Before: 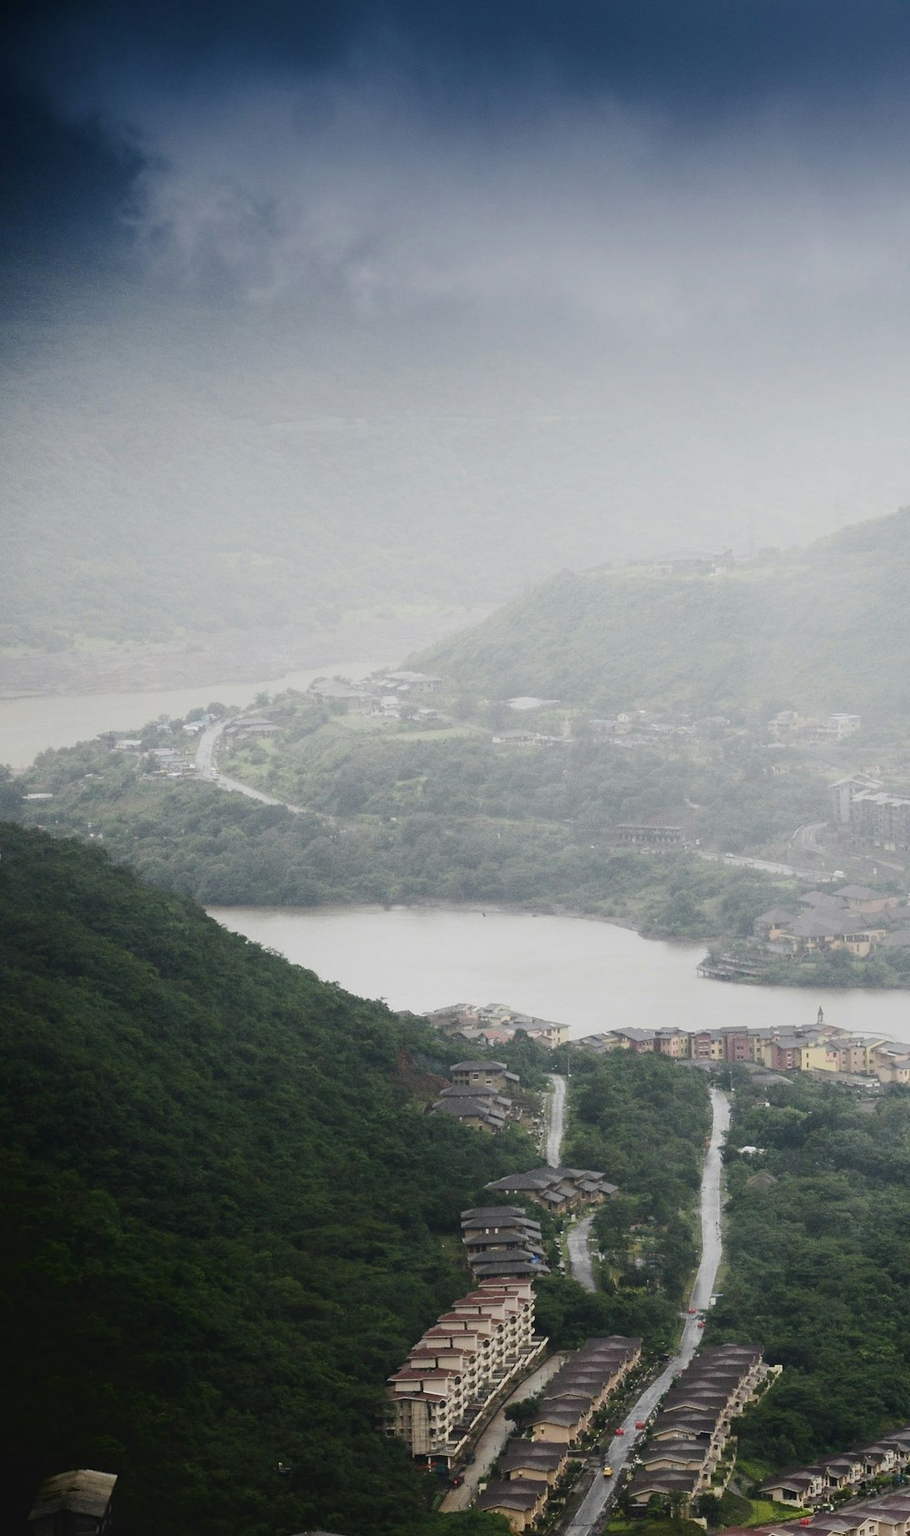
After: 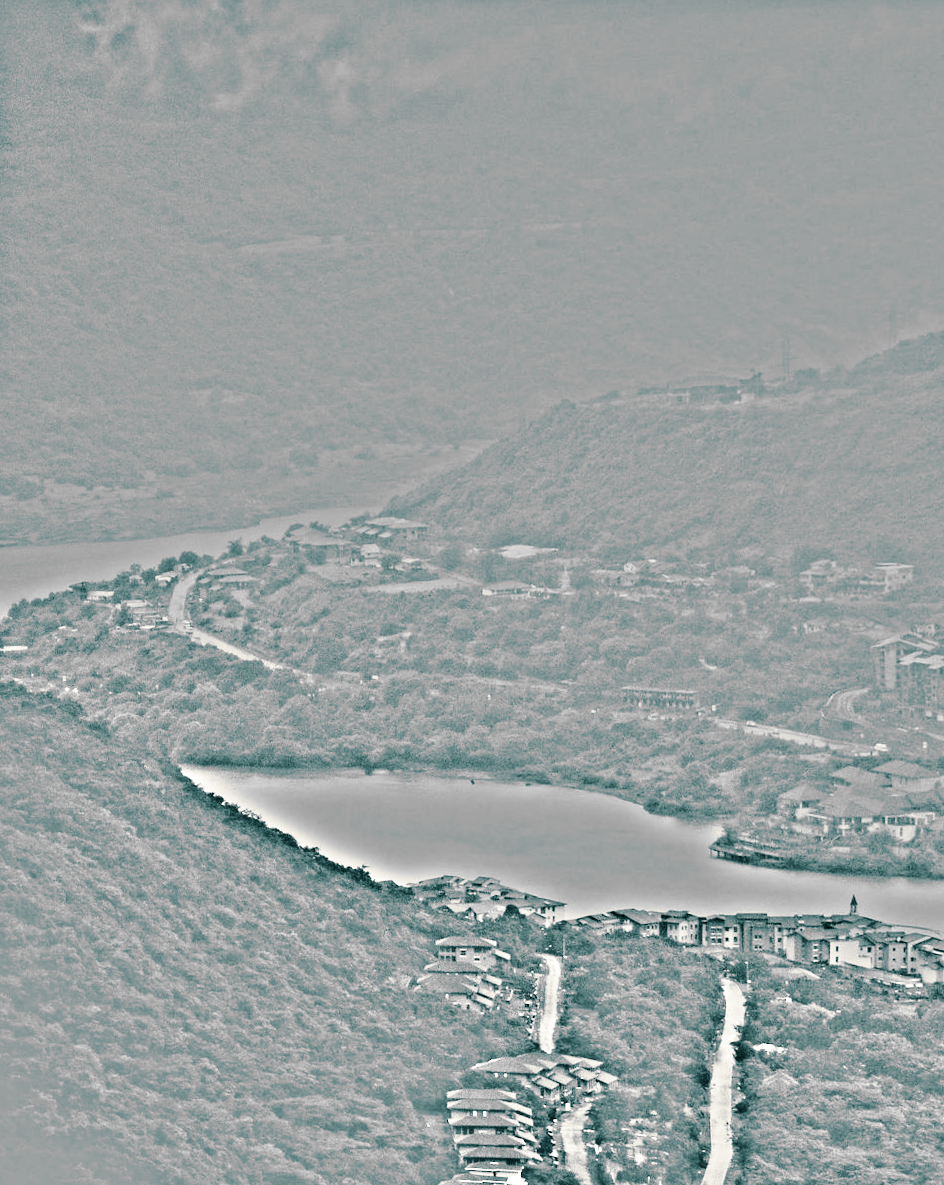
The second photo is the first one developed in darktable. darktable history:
split-toning: shadows › hue 186.43°, highlights › hue 49.29°, compress 30.29%
exposure: exposure -0.153 EV, compensate highlight preservation false
rotate and perspective: rotation 0.062°, lens shift (vertical) 0.115, lens shift (horizontal) -0.133, crop left 0.047, crop right 0.94, crop top 0.061, crop bottom 0.94
base curve: curves: ch0 [(0, 0) (0.028, 0.03) (0.121, 0.232) (0.46, 0.748) (0.859, 0.968) (1, 1)], preserve colors none
crop: top 13.819%, bottom 11.169%
highpass: sharpness 49.79%, contrast boost 49.79%
